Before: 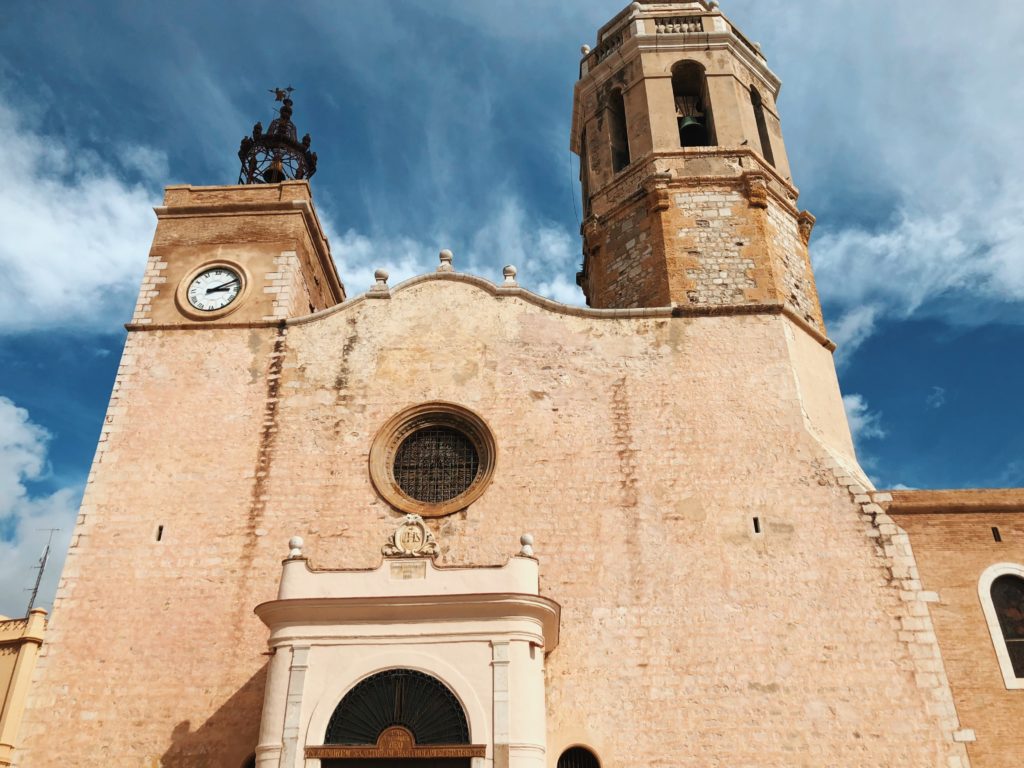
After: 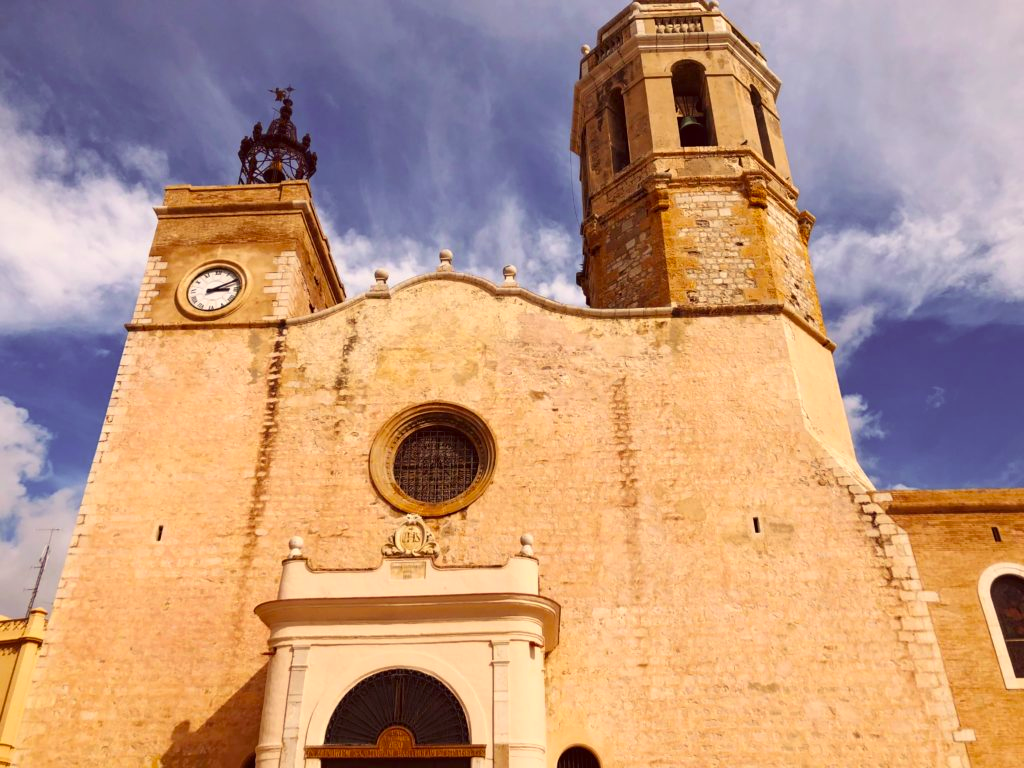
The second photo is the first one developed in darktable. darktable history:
color correction: highlights a* 10.12, highlights b* 39.04, shadows a* 14.62, shadows b* 3.37
white balance: red 0.948, green 1.02, blue 1.176
color balance rgb: perceptual saturation grading › global saturation 20%, global vibrance 20%
